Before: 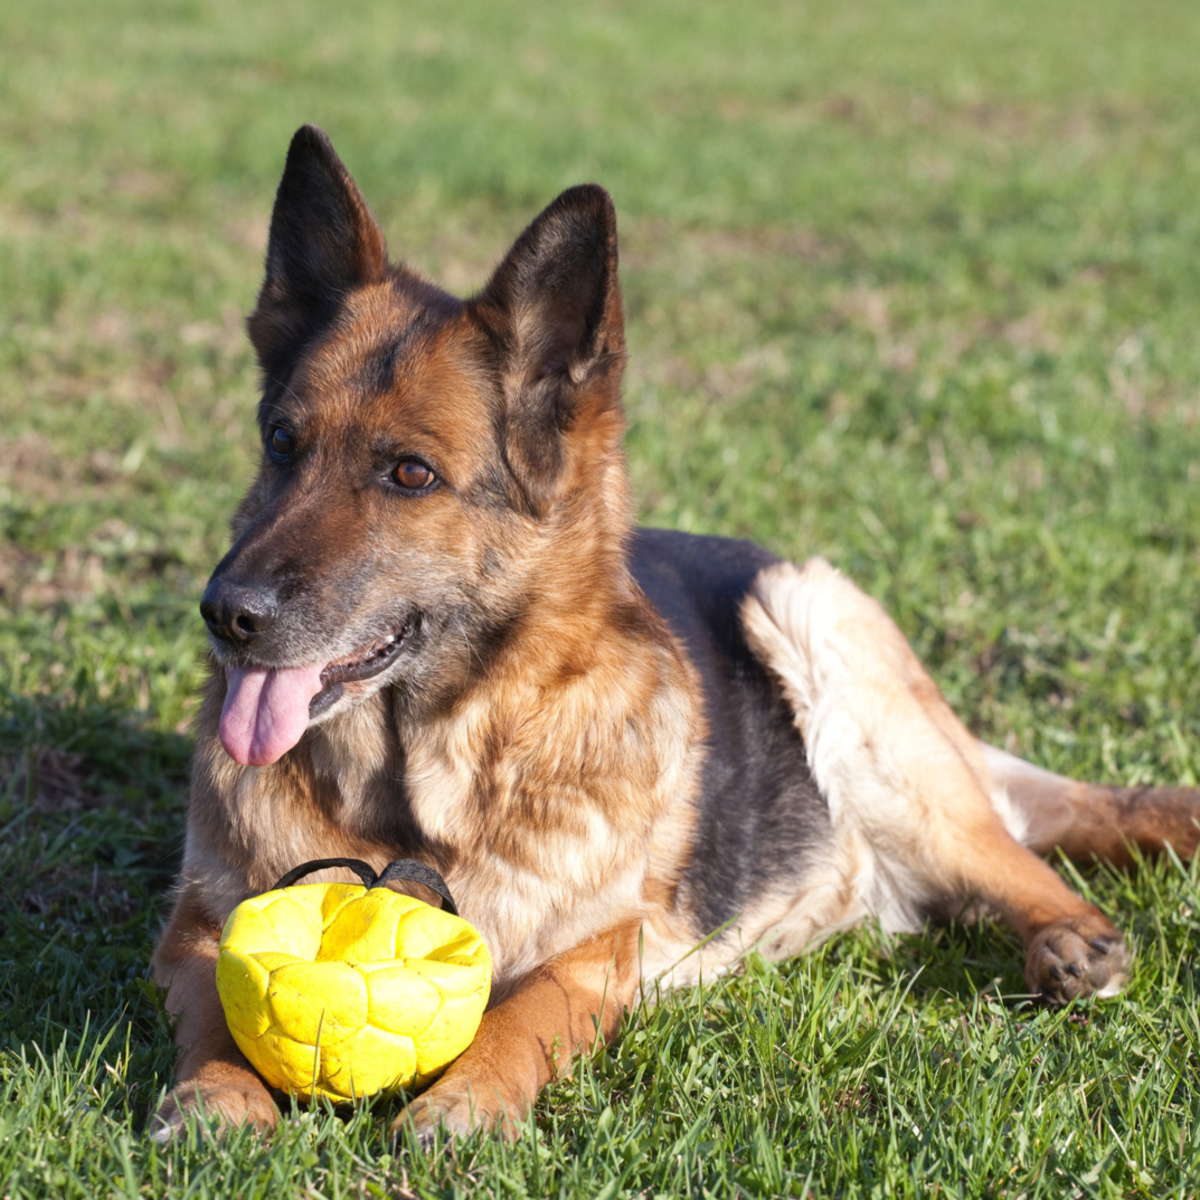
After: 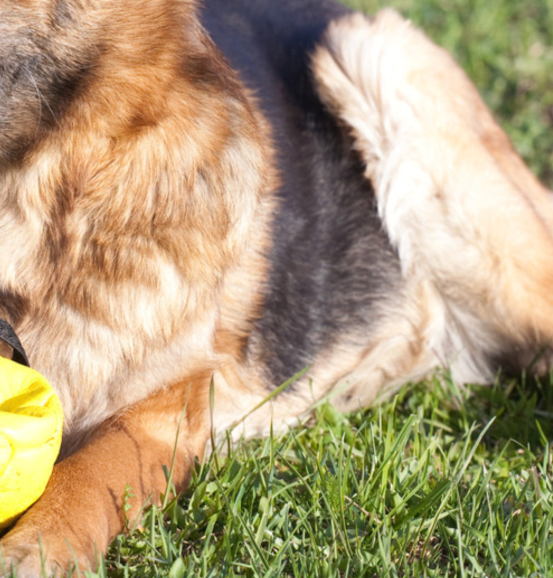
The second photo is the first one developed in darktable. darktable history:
crop: left 35.781%, top 45.82%, right 18.127%, bottom 5.938%
